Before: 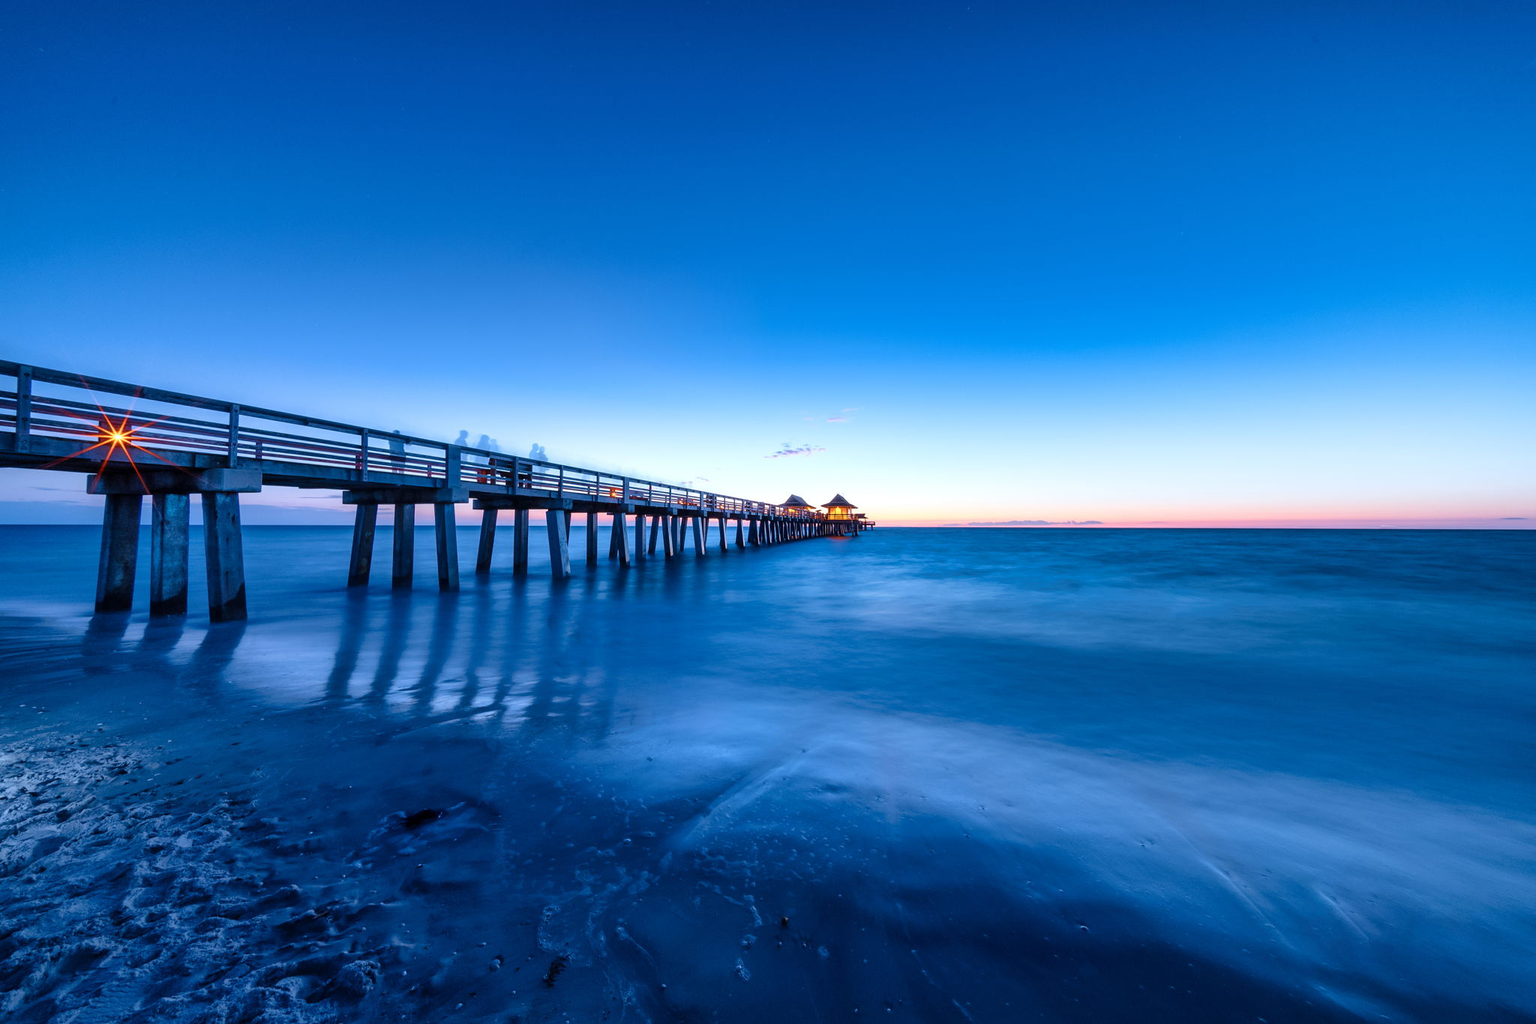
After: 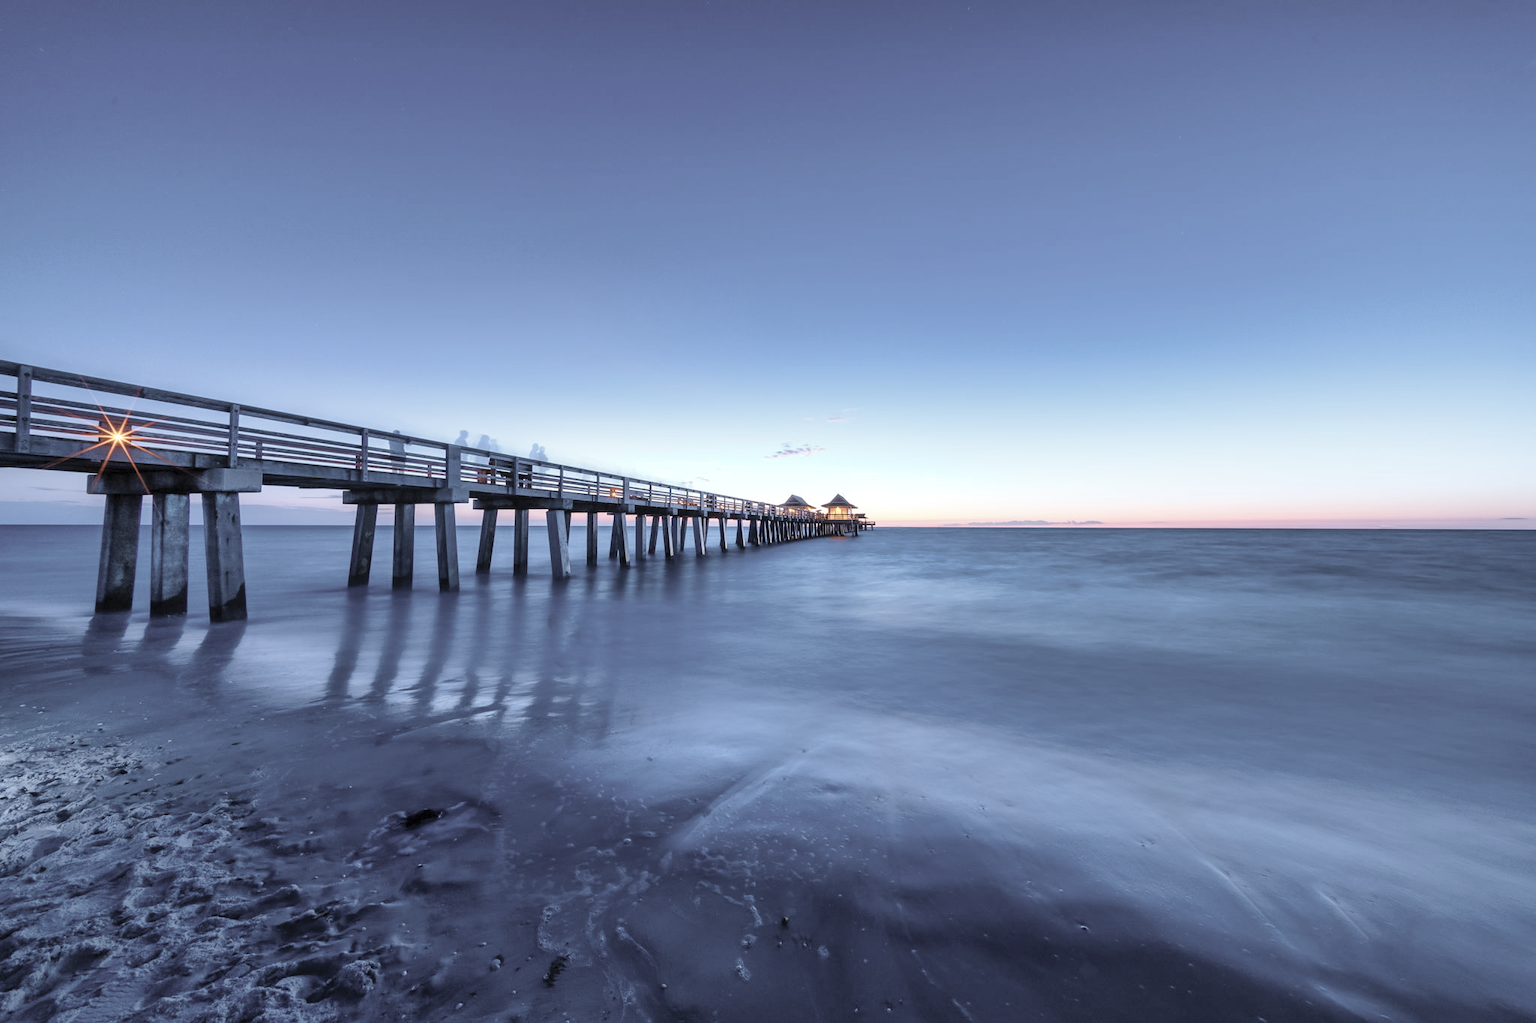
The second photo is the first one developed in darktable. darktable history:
contrast brightness saturation: brightness 0.181, saturation -0.511
color zones: curves: ch0 [(0.25, 0.5) (0.423, 0.5) (0.443, 0.5) (0.521, 0.756) (0.568, 0.5) (0.576, 0.5) (0.75, 0.5)]; ch1 [(0.25, 0.5) (0.423, 0.5) (0.443, 0.5) (0.539, 0.873) (0.624, 0.565) (0.631, 0.5) (0.75, 0.5)]
